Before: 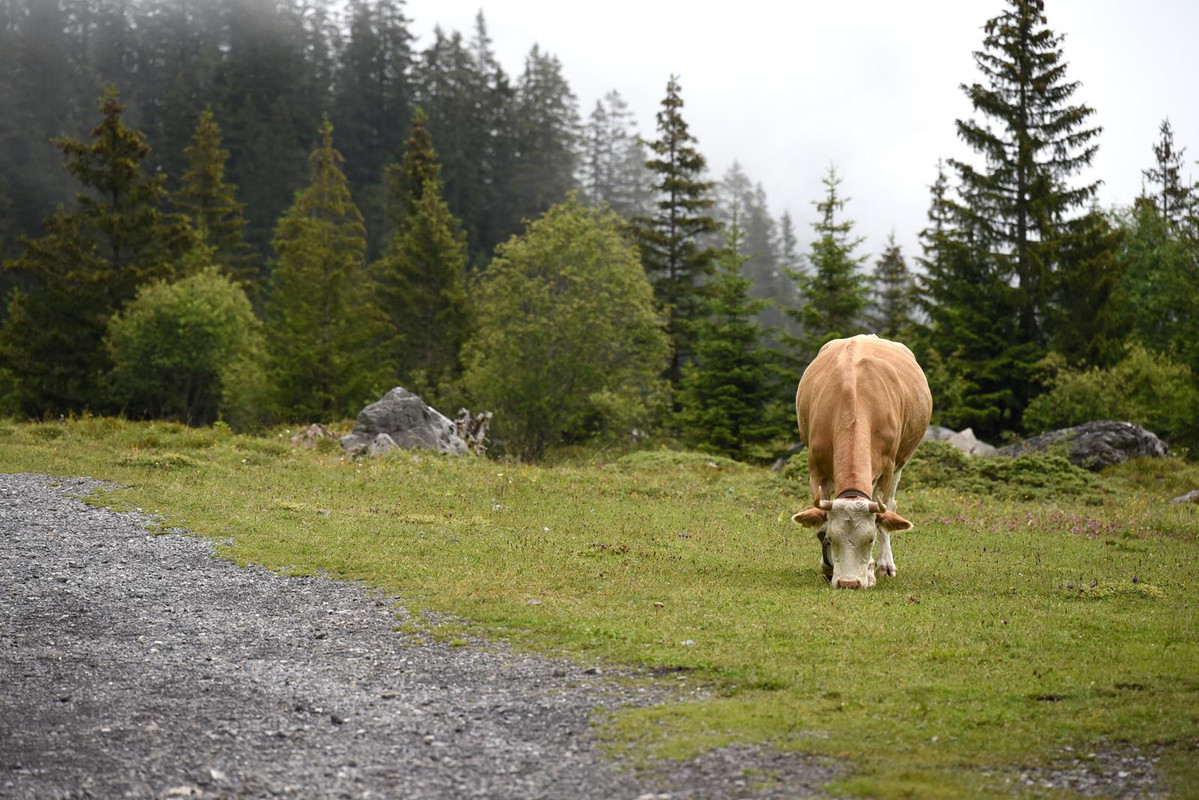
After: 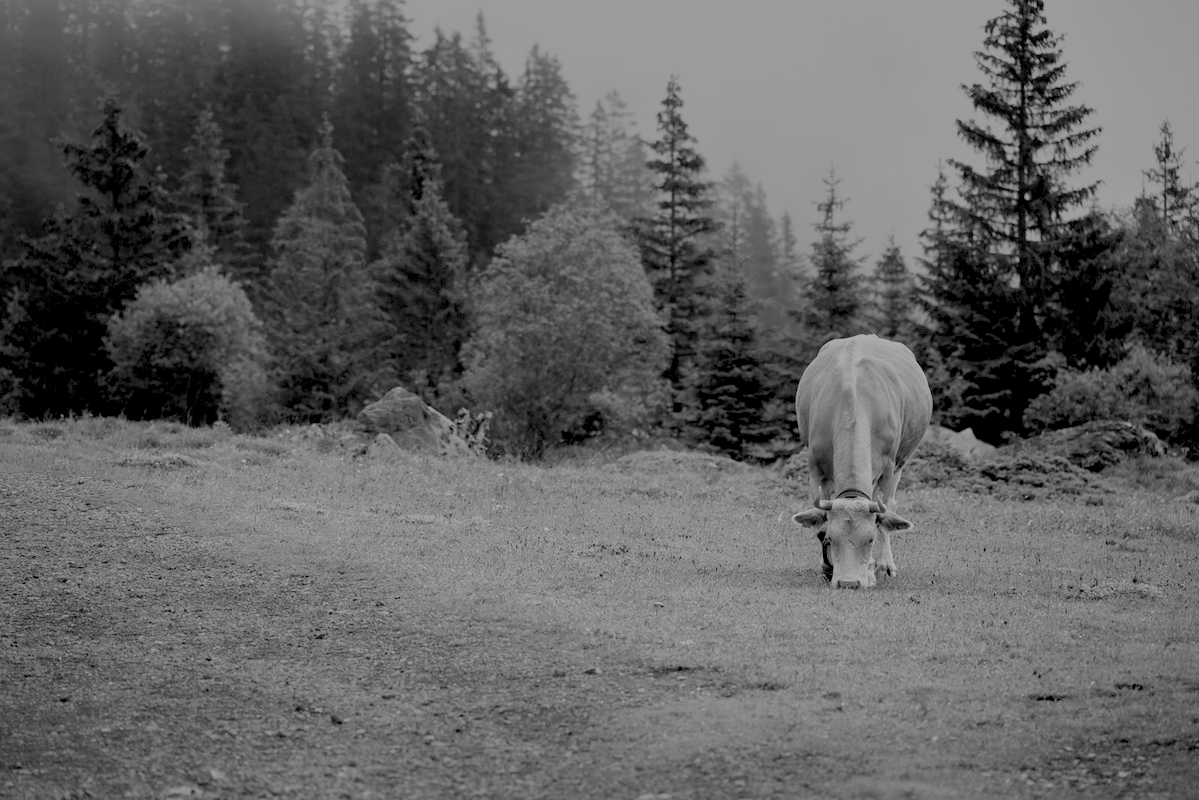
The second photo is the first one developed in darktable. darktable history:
rgb levels: preserve colors sum RGB, levels [[0.038, 0.433, 0.934], [0, 0.5, 1], [0, 0.5, 1]]
color zones: curves: ch1 [(0.24, 0.634) (0.75, 0.5)]; ch2 [(0.253, 0.437) (0.745, 0.491)], mix 102.12%
filmic rgb: black relative exposure -7.82 EV, white relative exposure 4.29 EV, hardness 3.86, color science v6 (2022)
monochrome: a 79.32, b 81.83, size 1.1
